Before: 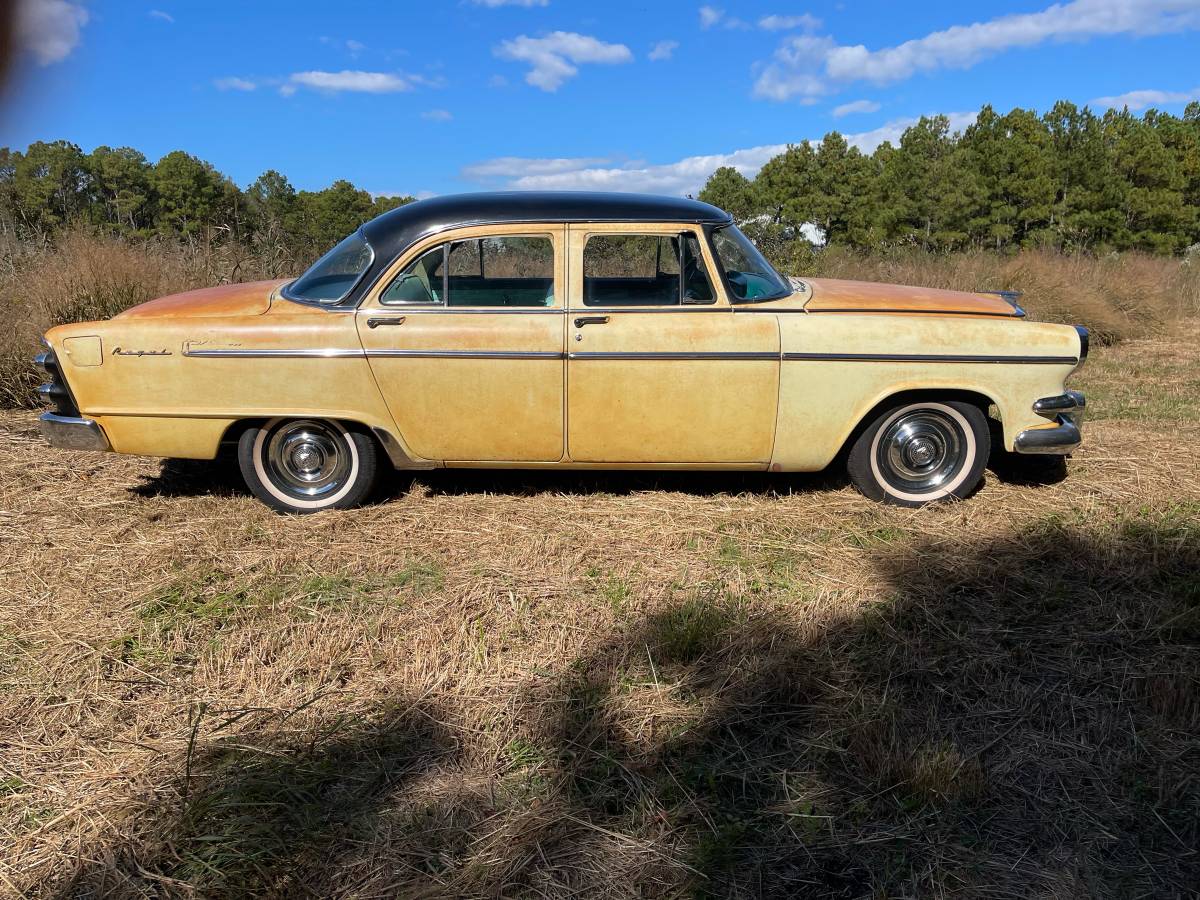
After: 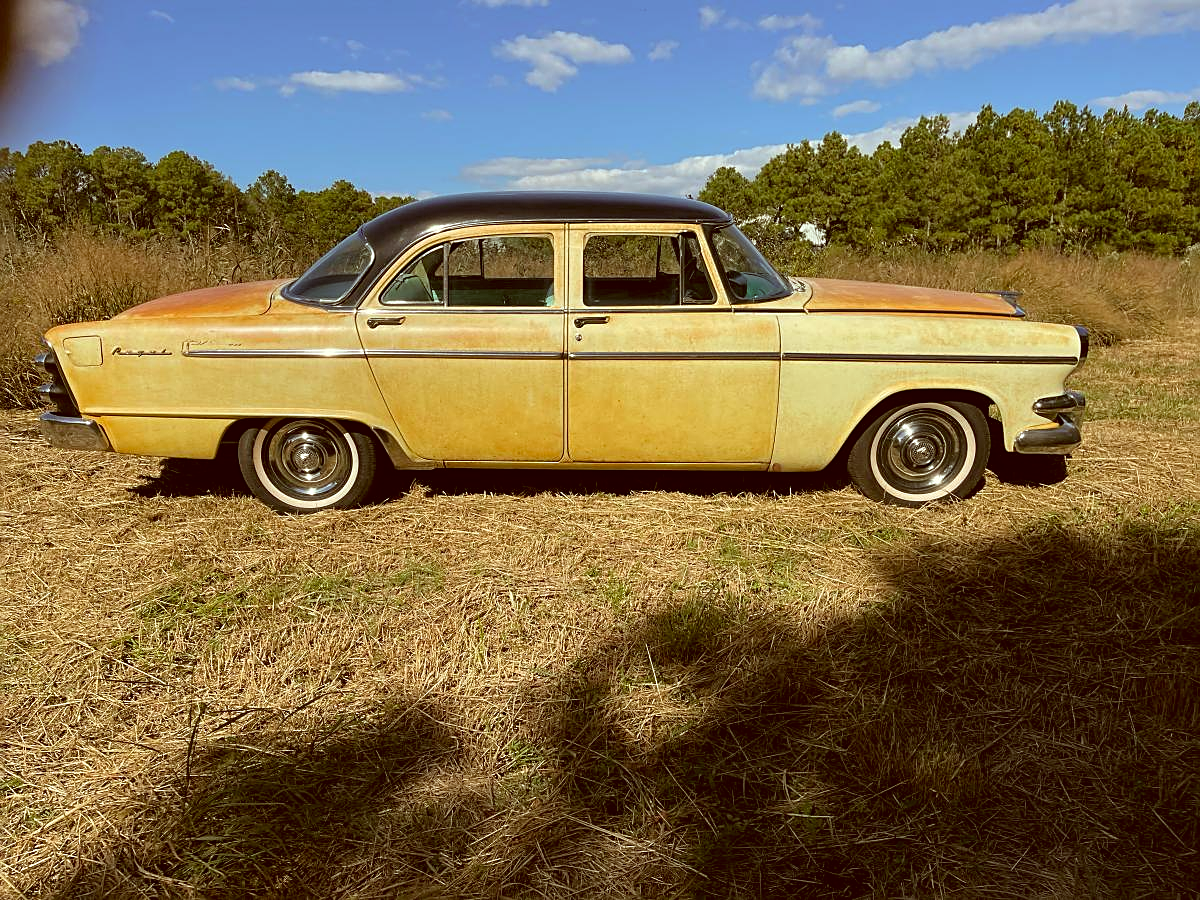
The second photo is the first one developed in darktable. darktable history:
color correction: highlights a* -5.24, highlights b* 9.79, shadows a* 9.86, shadows b* 24.78
sharpen: on, module defaults
exposure: compensate highlight preservation false
